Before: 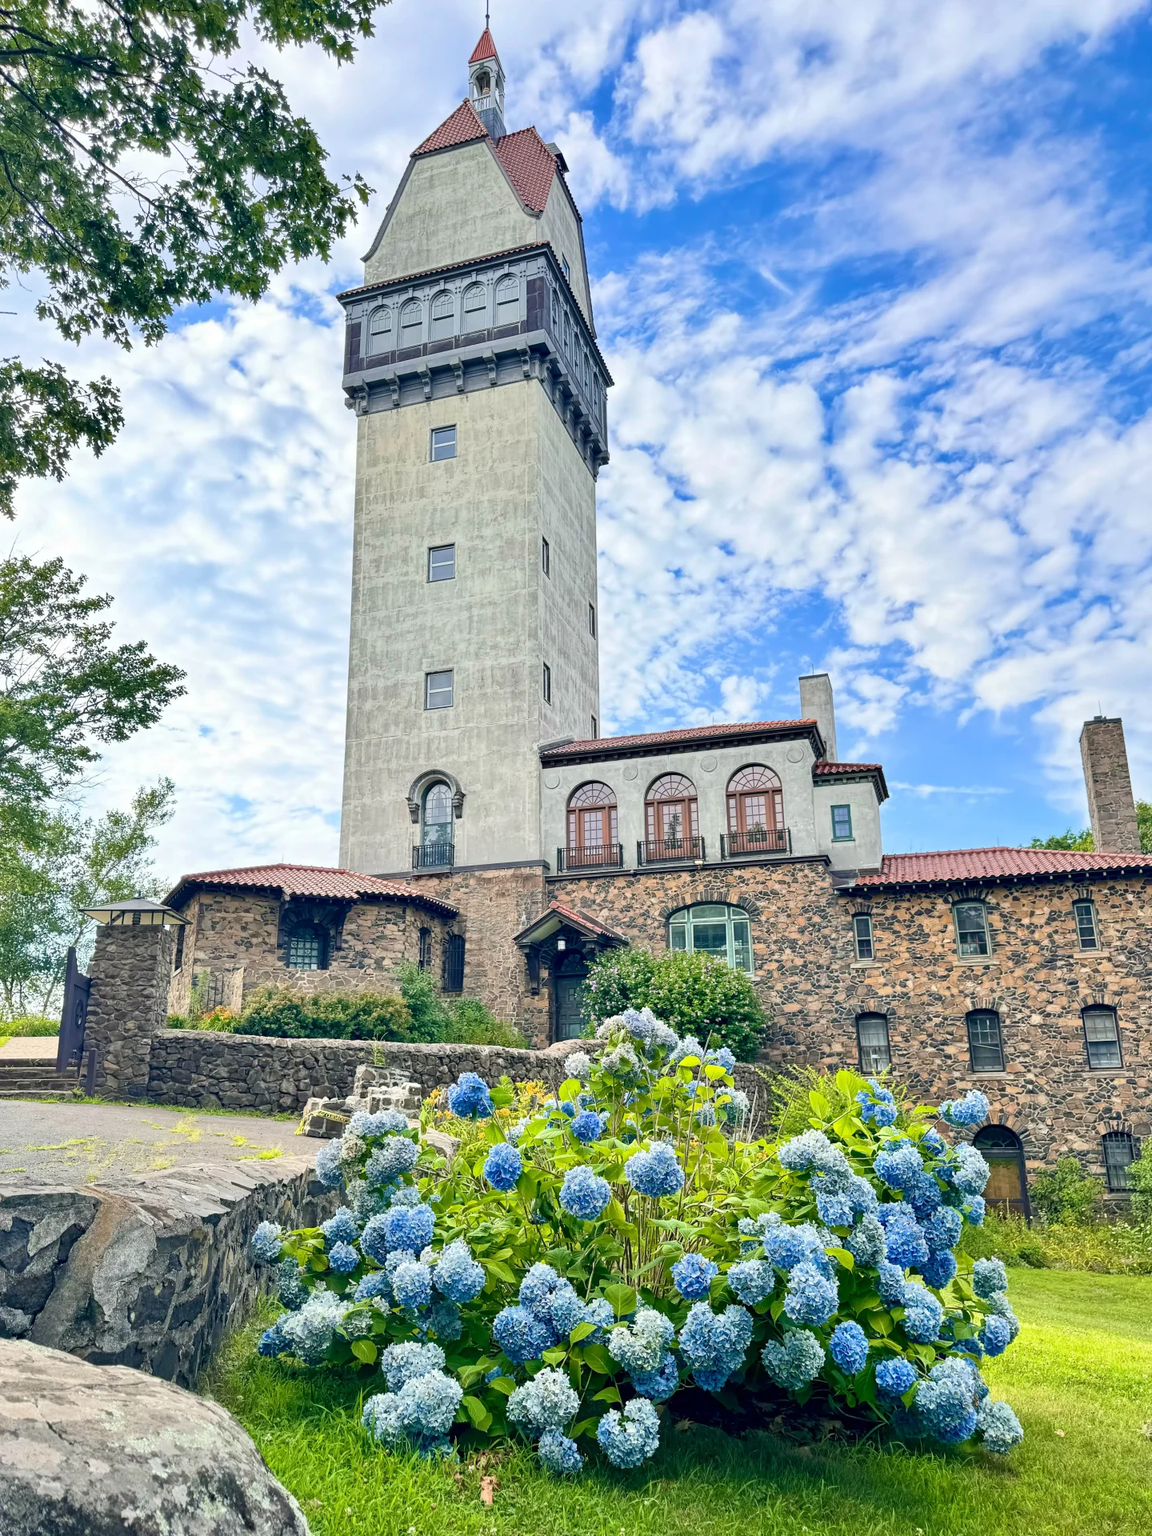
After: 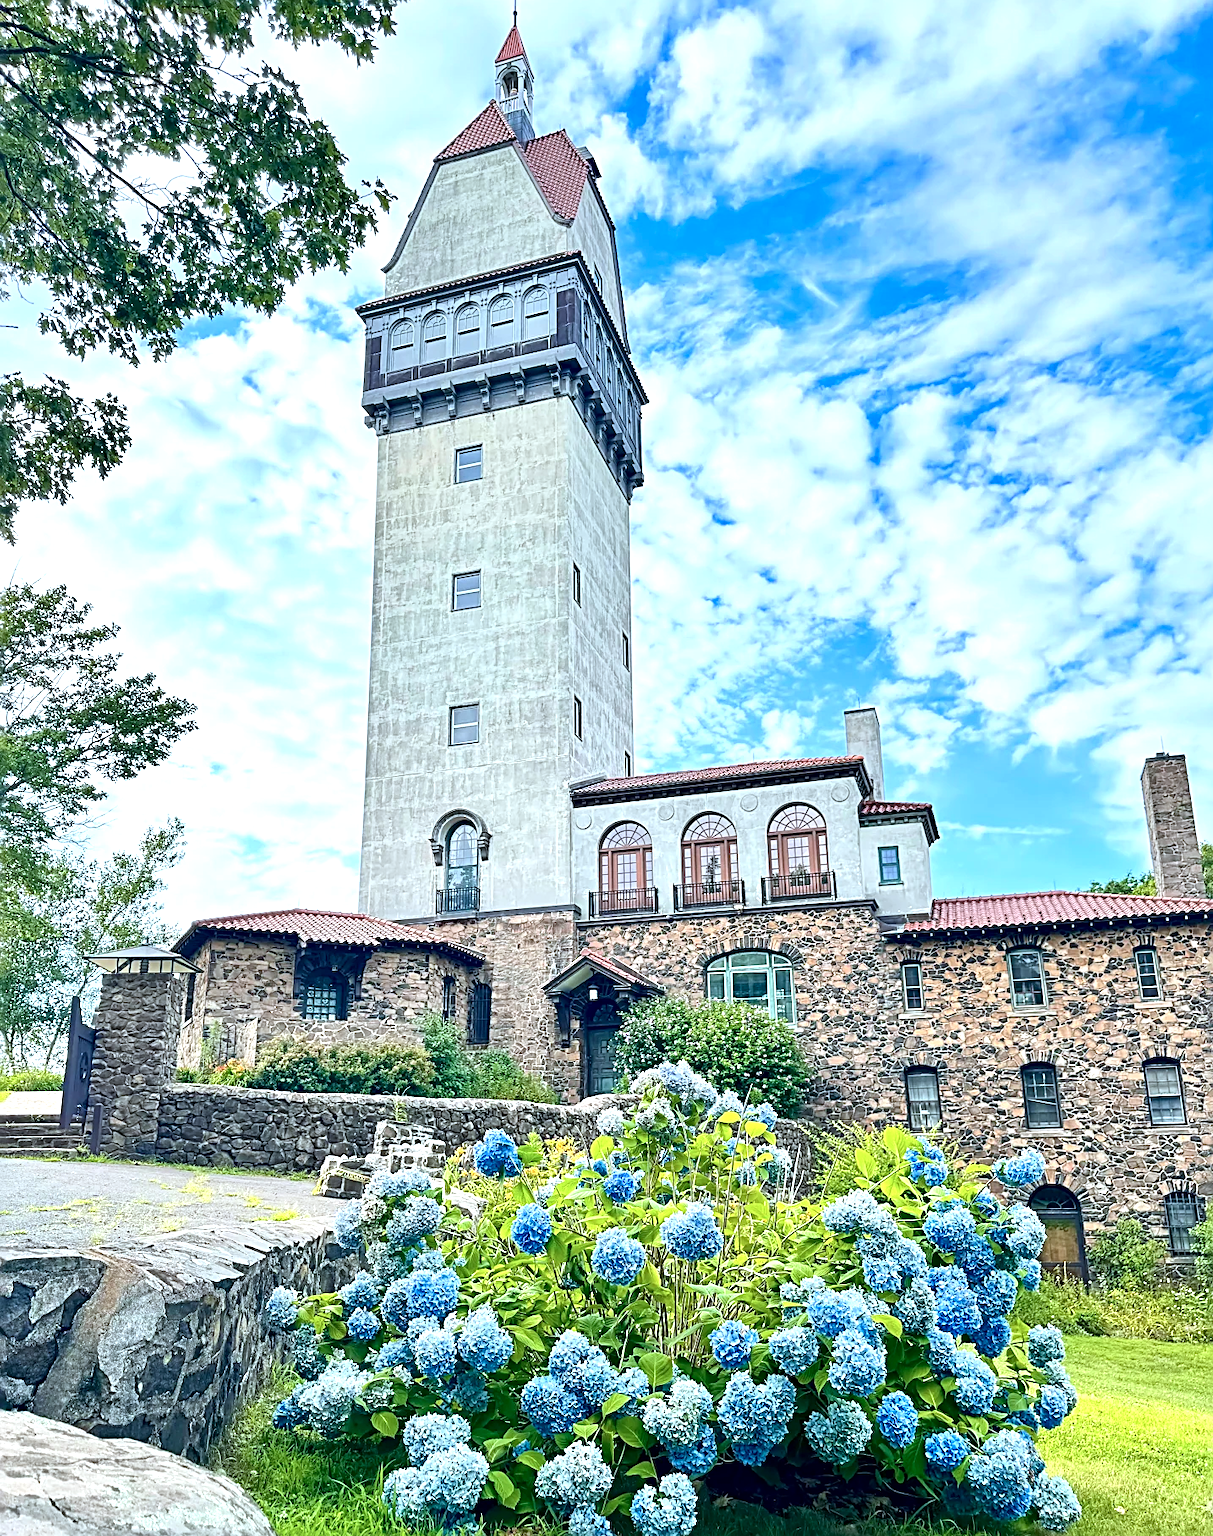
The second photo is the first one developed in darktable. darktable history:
crop: top 0.301%, right 0.264%, bottom 5.046%
contrast brightness saturation: contrast 0.073
color correction: highlights a* -3.93, highlights b* -10.87
sharpen: radius 2.706, amount 0.654
exposure: black level correction 0.001, exposure 0.499 EV, compensate highlight preservation false
